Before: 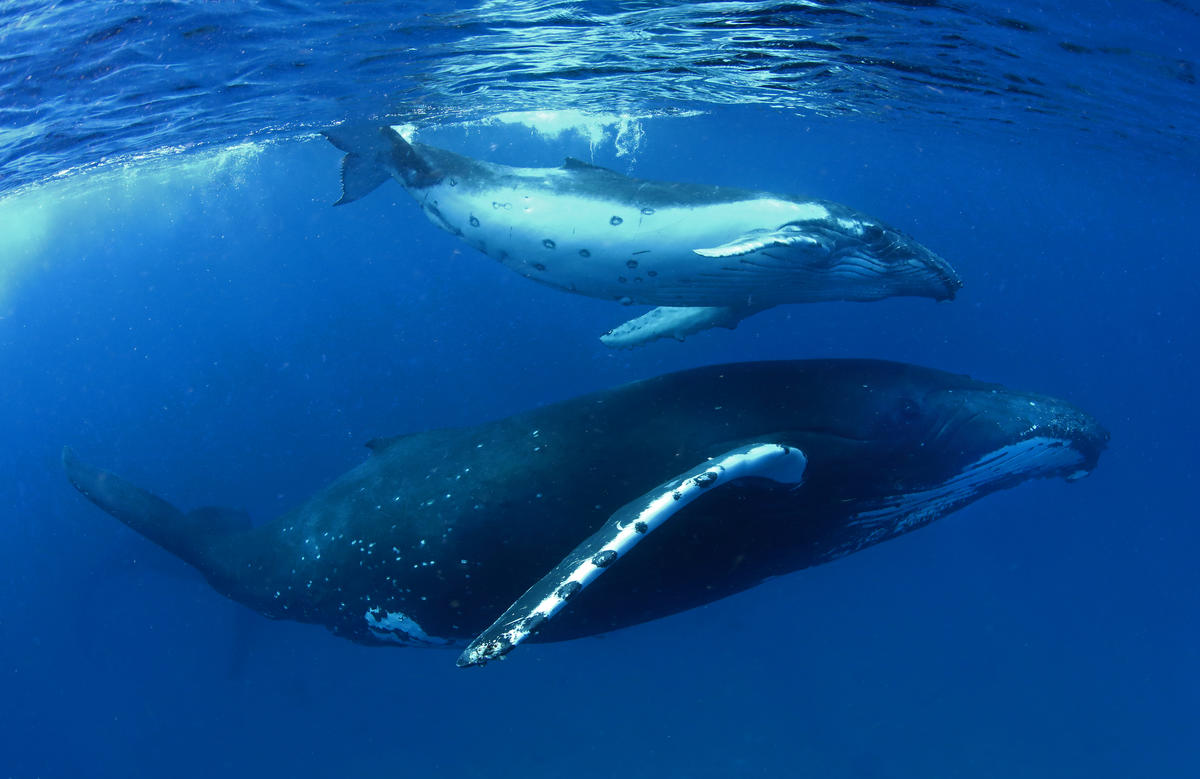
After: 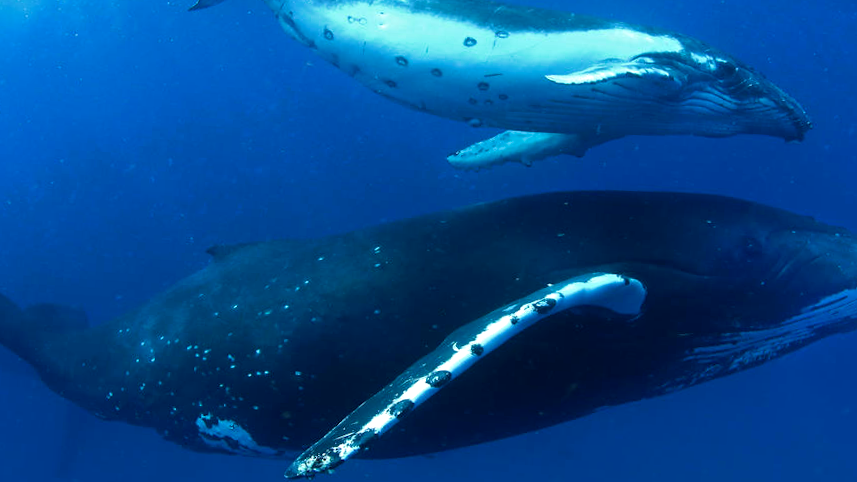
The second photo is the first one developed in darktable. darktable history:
crop and rotate: angle -3.37°, left 9.79%, top 20.73%, right 12.42%, bottom 11.82%
color balance: contrast 8.5%, output saturation 105%
velvia: on, module defaults
